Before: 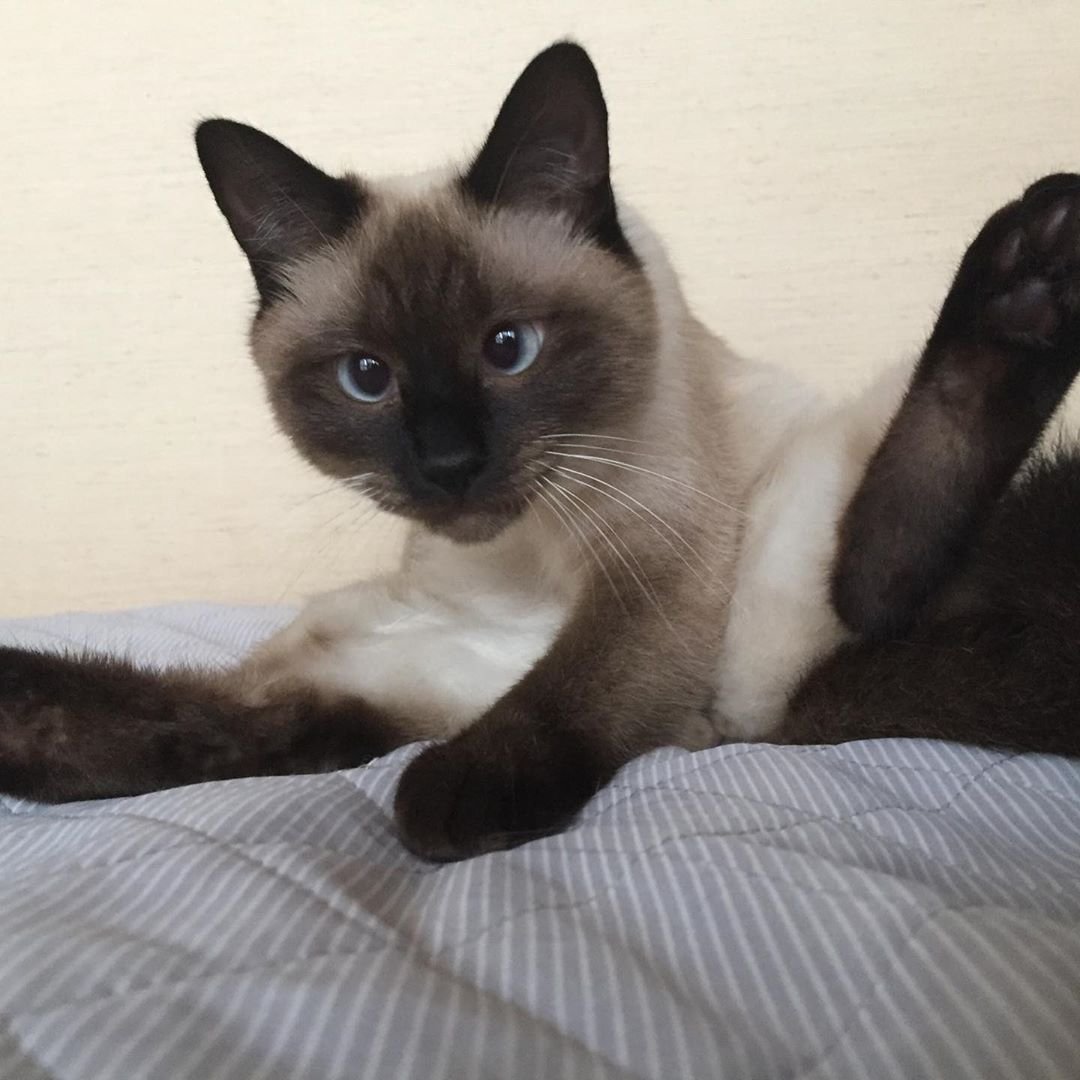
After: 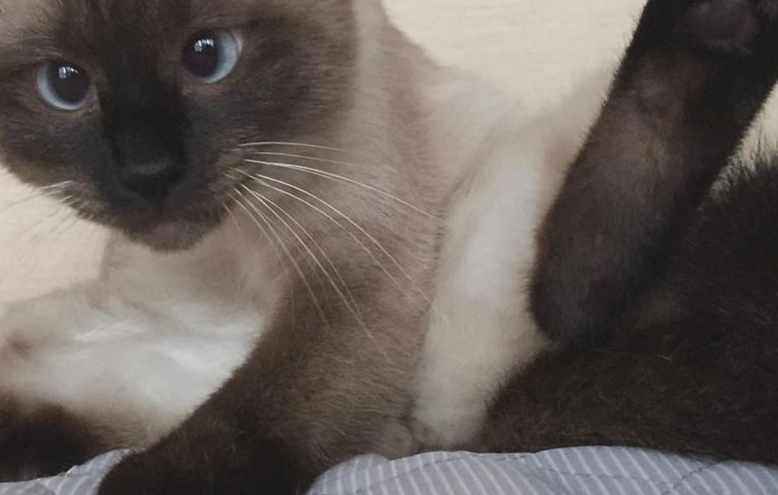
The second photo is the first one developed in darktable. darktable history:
crop and rotate: left 27.938%, top 27.046%, bottom 27.046%
contrast brightness saturation: contrast -0.1, saturation -0.1
